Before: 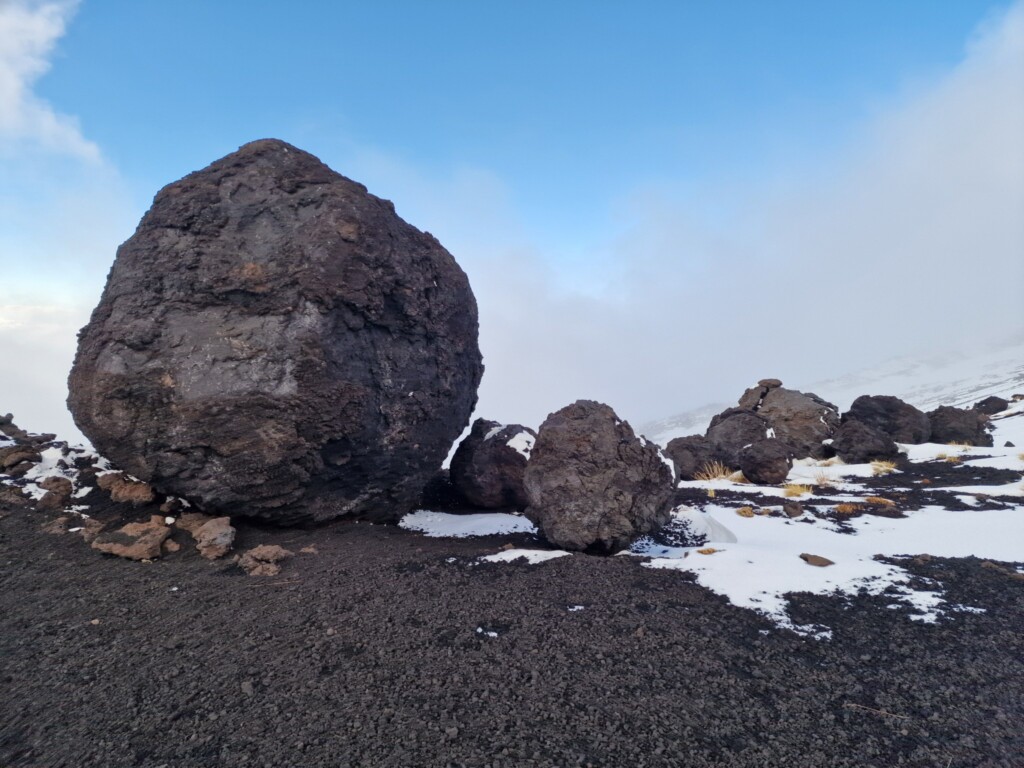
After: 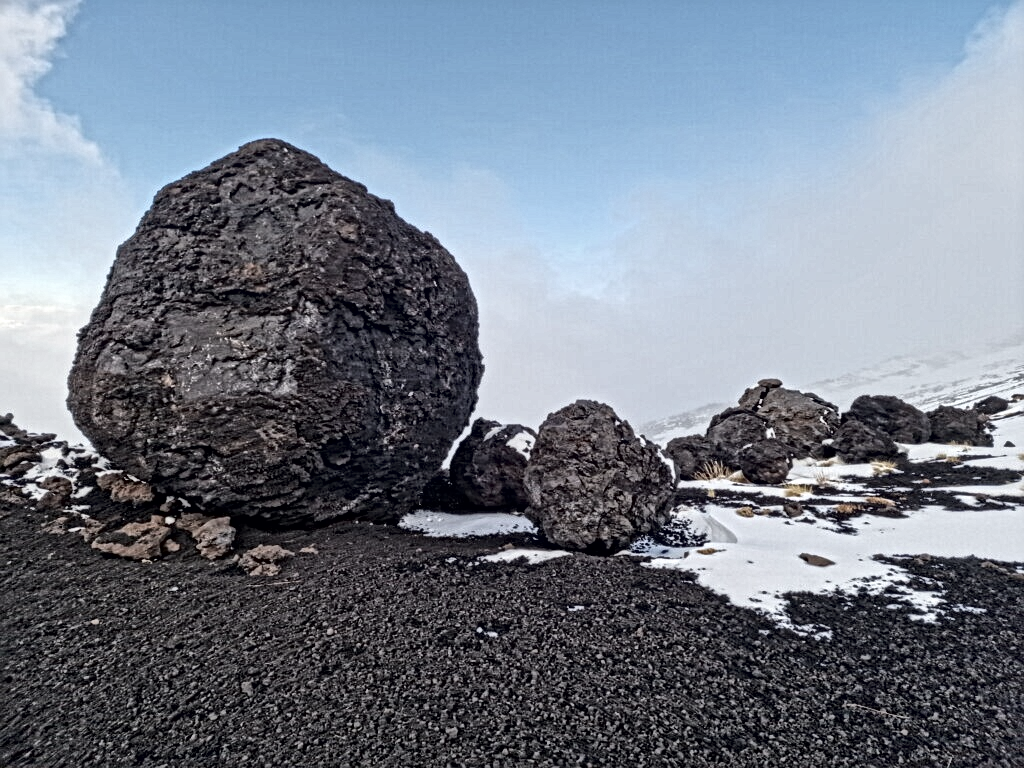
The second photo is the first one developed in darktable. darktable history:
exposure: compensate highlight preservation false
local contrast: mode bilateral grid, contrast 20, coarseness 4, detail 300%, midtone range 0.2
contrast brightness saturation: contrast 0.099, saturation -0.351
